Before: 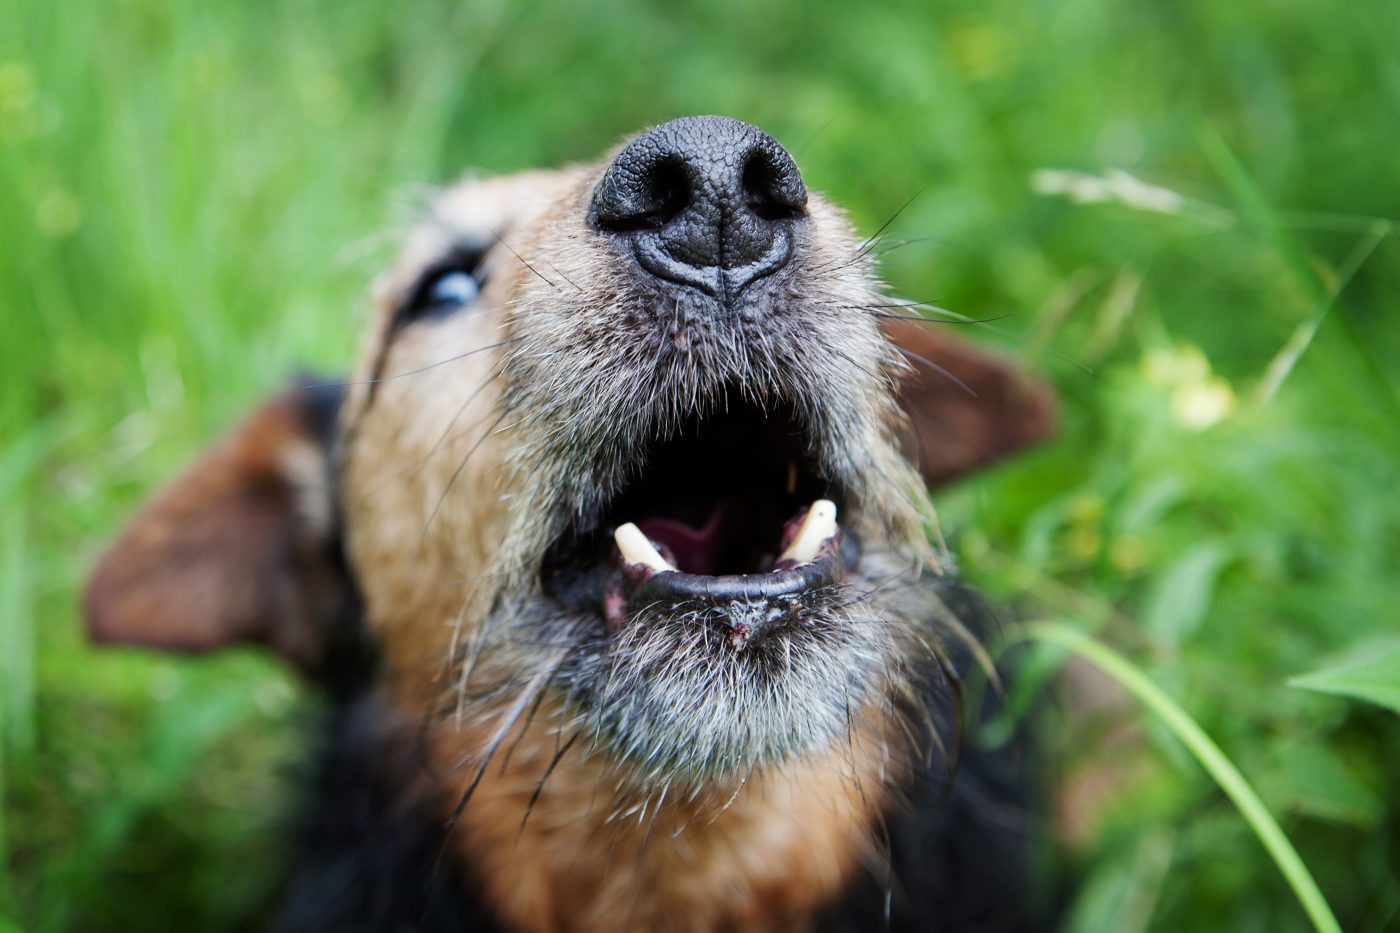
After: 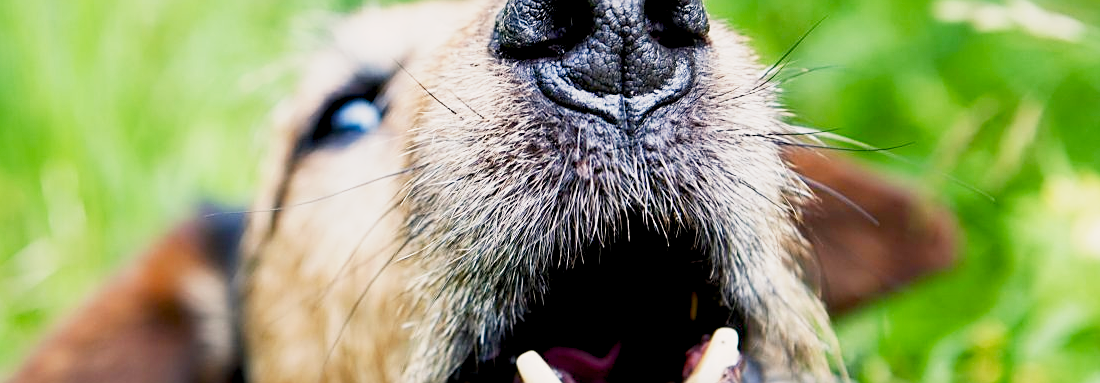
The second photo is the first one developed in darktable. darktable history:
sharpen: on, module defaults
base curve: curves: ch0 [(0, 0) (0.088, 0.125) (0.176, 0.251) (0.354, 0.501) (0.613, 0.749) (1, 0.877)], preserve colors none
color balance rgb: highlights gain › chroma 3.091%, highlights gain › hue 60.08°, global offset › luminance -0.498%, linear chroma grading › shadows 31.874%, linear chroma grading › global chroma -1.959%, linear chroma grading › mid-tones 3.598%, perceptual saturation grading › global saturation -2.418%, perceptual saturation grading › highlights -7.74%, perceptual saturation grading › mid-tones 8.526%, perceptual saturation grading › shadows 4.117%, perceptual brilliance grading › global brilliance 4.057%
crop: left 7.065%, top 18.534%, right 14.32%, bottom 40.413%
